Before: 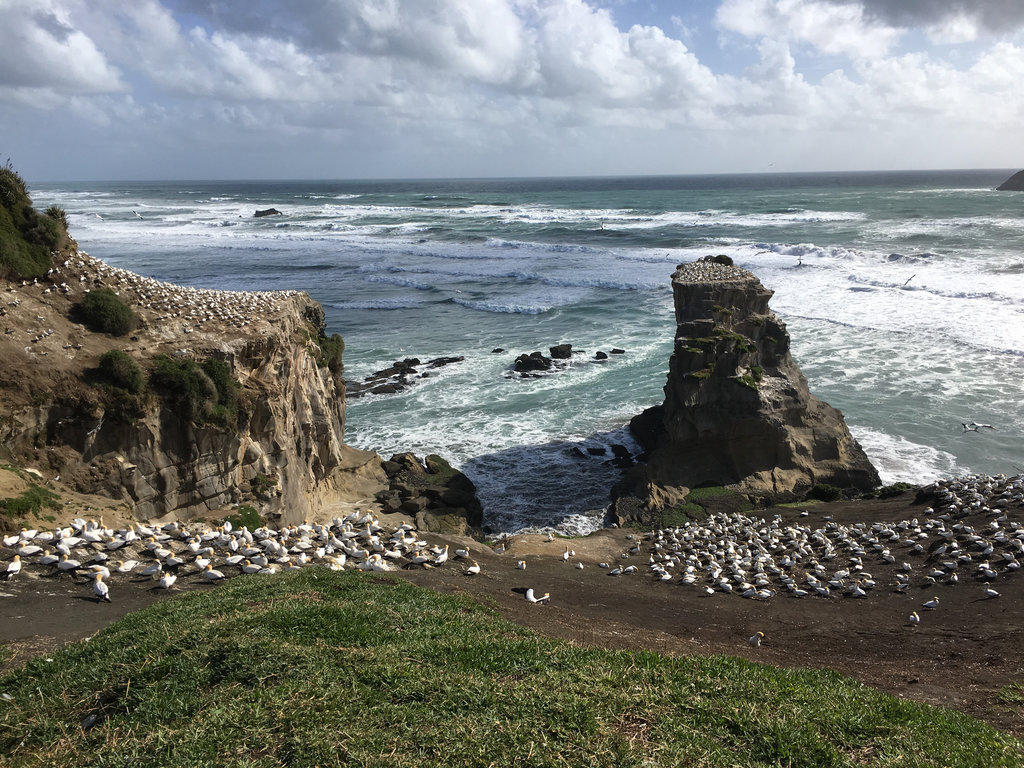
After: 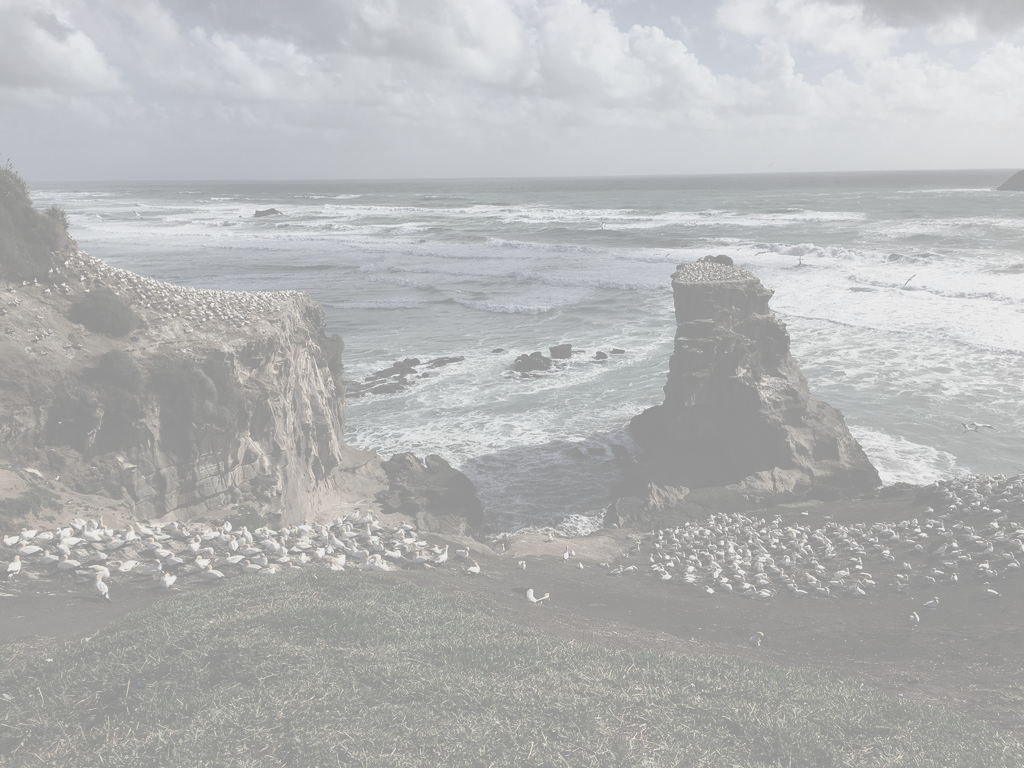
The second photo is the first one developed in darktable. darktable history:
white balance: emerald 1
rgb curve: curves: ch0 [(0, 0.186) (0.314, 0.284) (0.775, 0.708) (1, 1)], compensate middle gray true, preserve colors none
contrast brightness saturation: contrast -0.32, brightness 0.75, saturation -0.78
